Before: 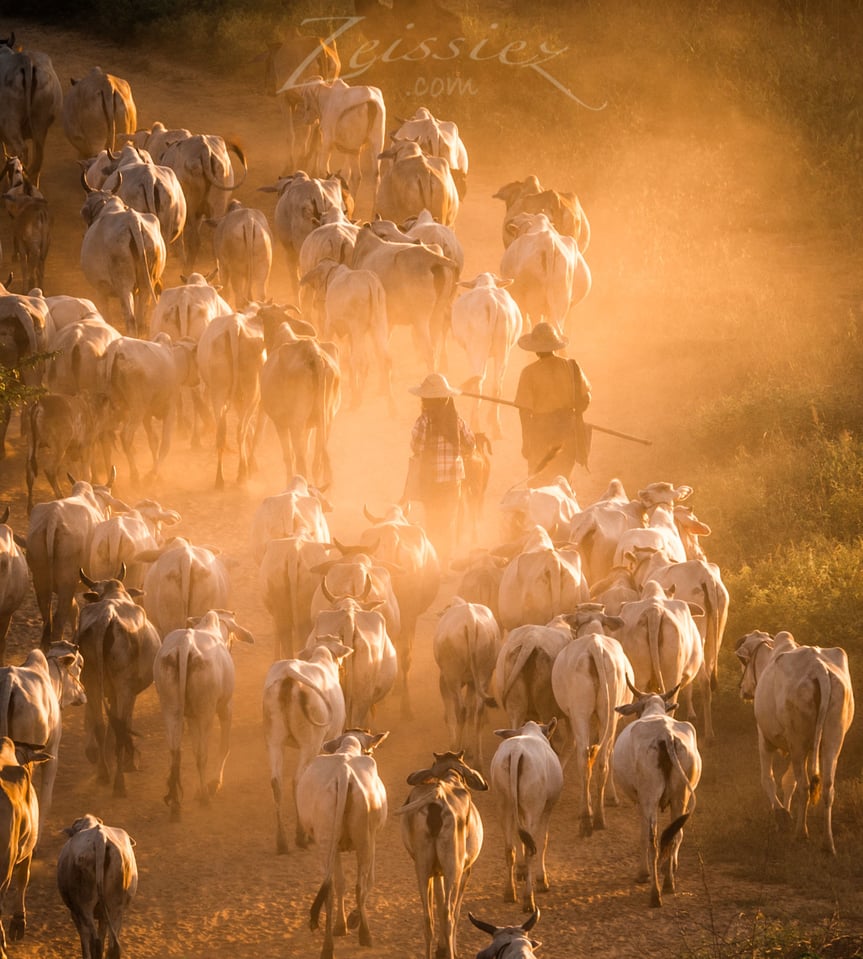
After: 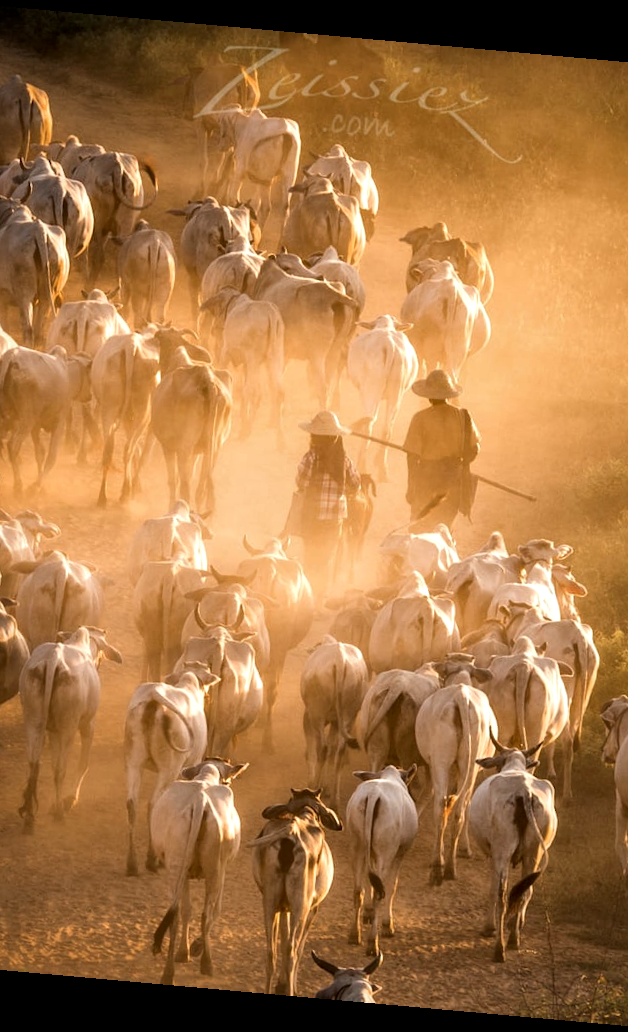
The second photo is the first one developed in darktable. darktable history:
crop: left 16.899%, right 16.556%
color calibration: illuminant Planckian (black body), adaptation linear Bradford (ICC v4), x 0.361, y 0.366, temperature 4511.61 K, saturation algorithm version 1 (2020)
local contrast: mode bilateral grid, contrast 25, coarseness 60, detail 151%, midtone range 0.2
rotate and perspective: rotation 5.12°, automatic cropping off
